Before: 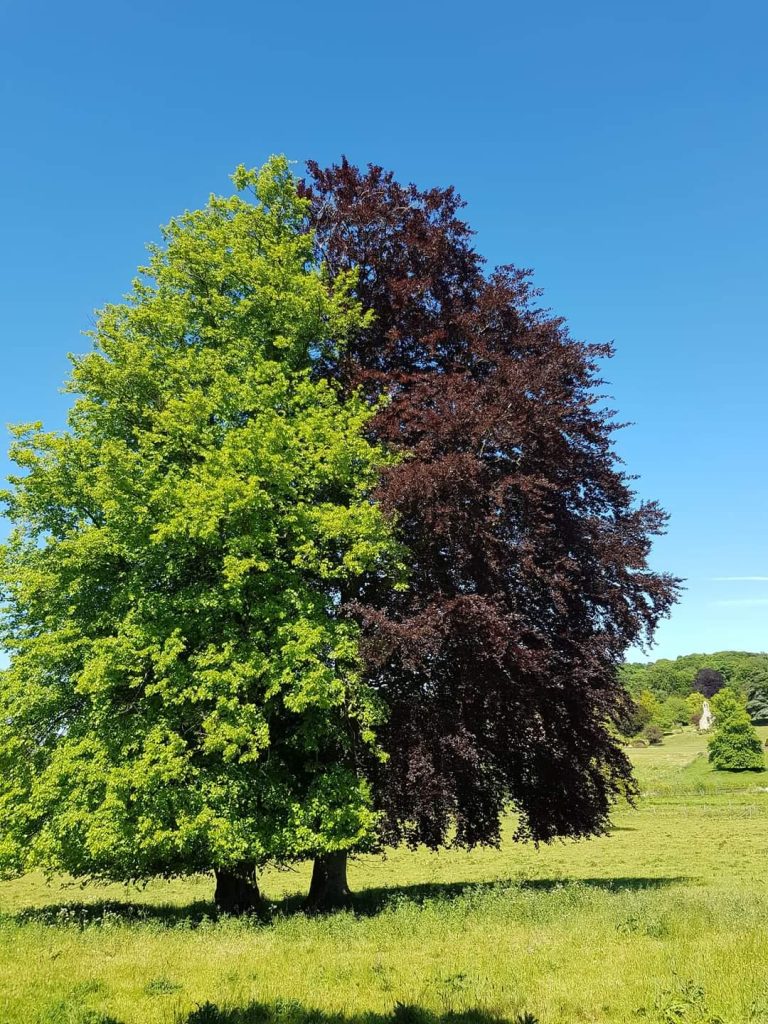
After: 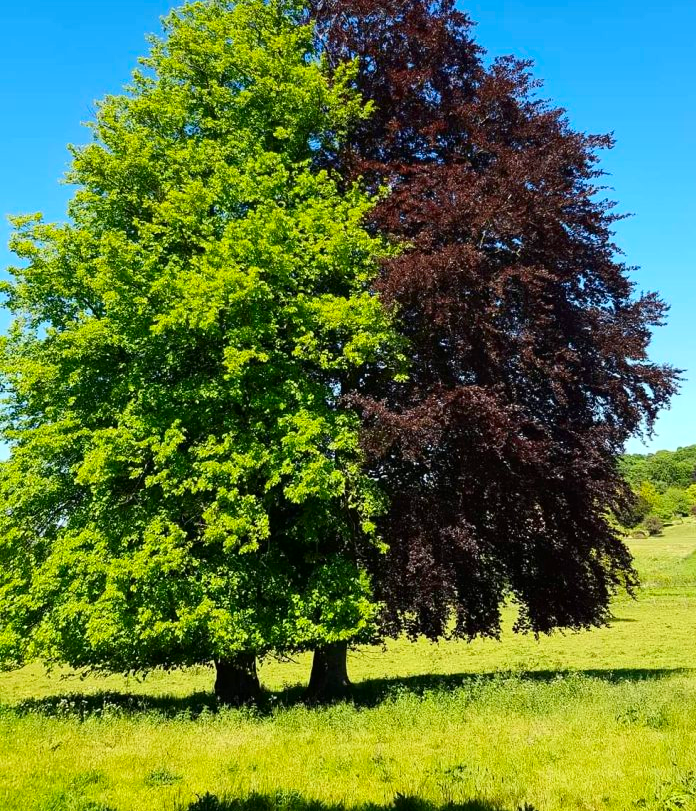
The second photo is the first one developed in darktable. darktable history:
crop: top 20.444%, right 9.329%, bottom 0.28%
contrast brightness saturation: contrast 0.179, saturation 0.308
